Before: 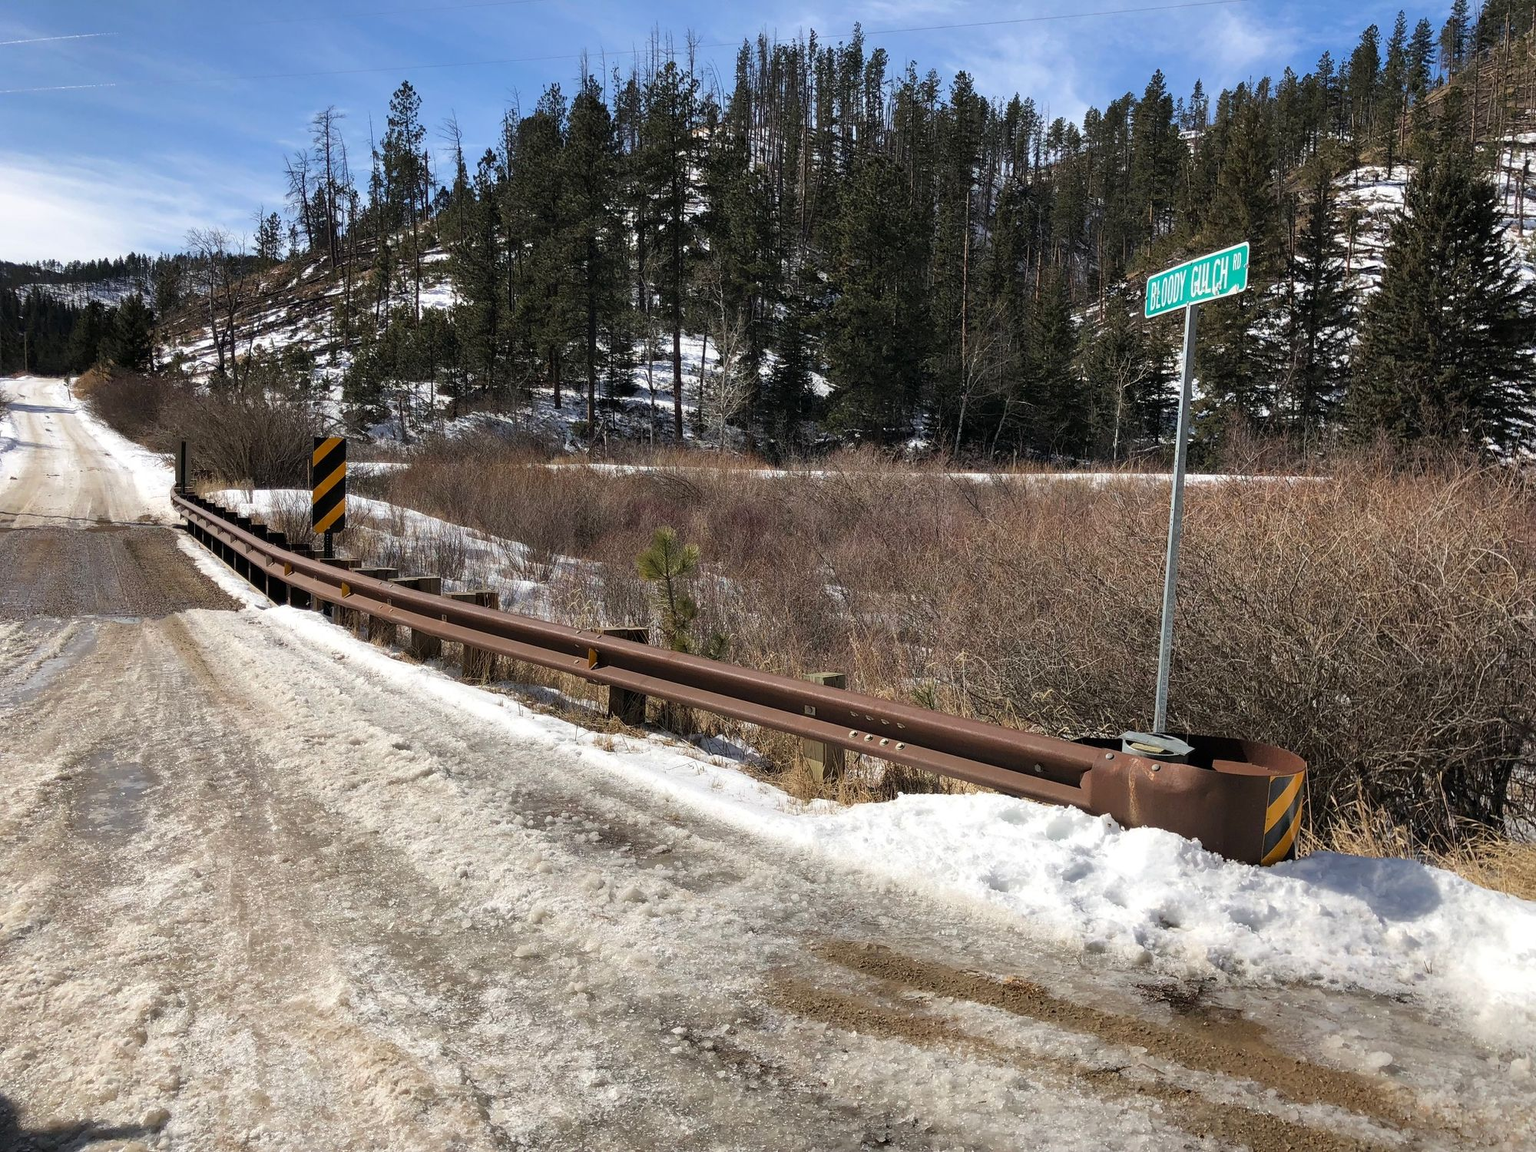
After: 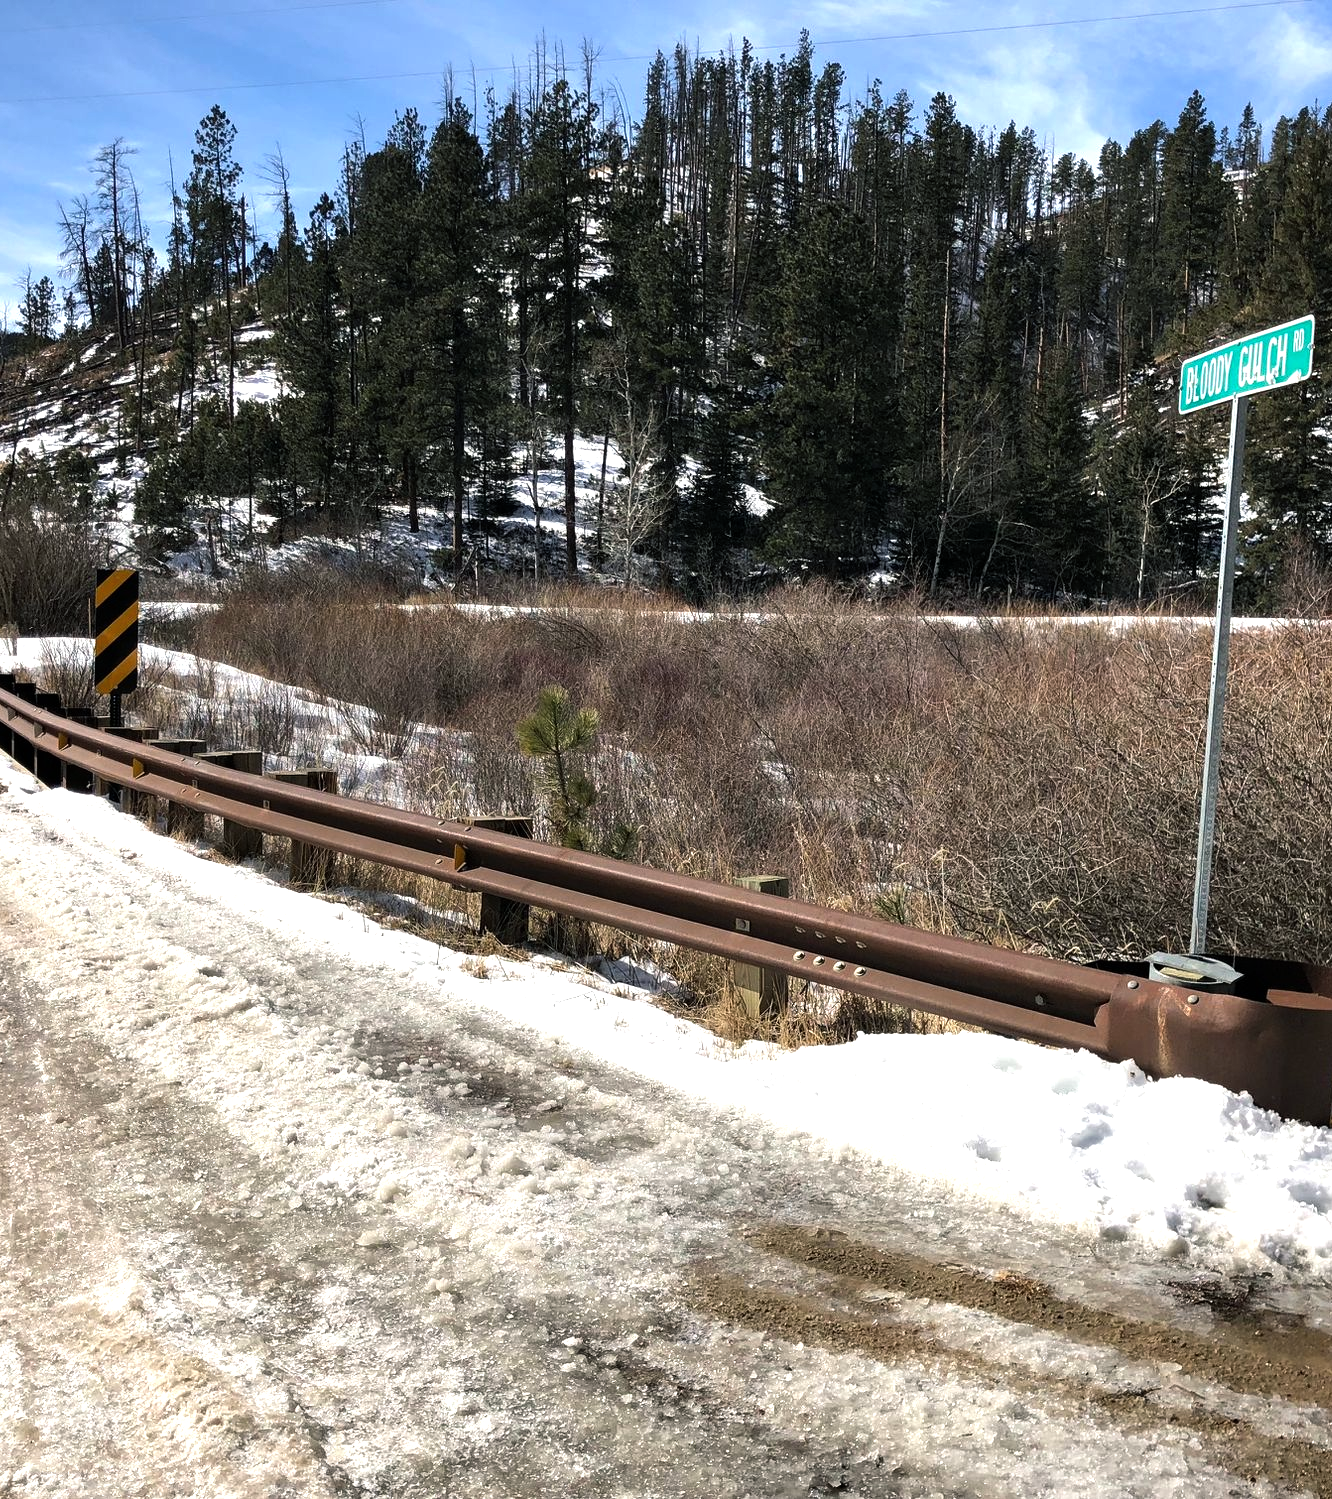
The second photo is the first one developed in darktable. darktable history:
crop and rotate: left 15.627%, right 17.743%
color balance rgb: shadows lift › chroma 2.043%, shadows lift › hue 216.57°, perceptual saturation grading › global saturation 0.231%, perceptual brilliance grading › highlights 9.65%, perceptual brilliance grading › mid-tones 4.575%, contrast 15.447%
